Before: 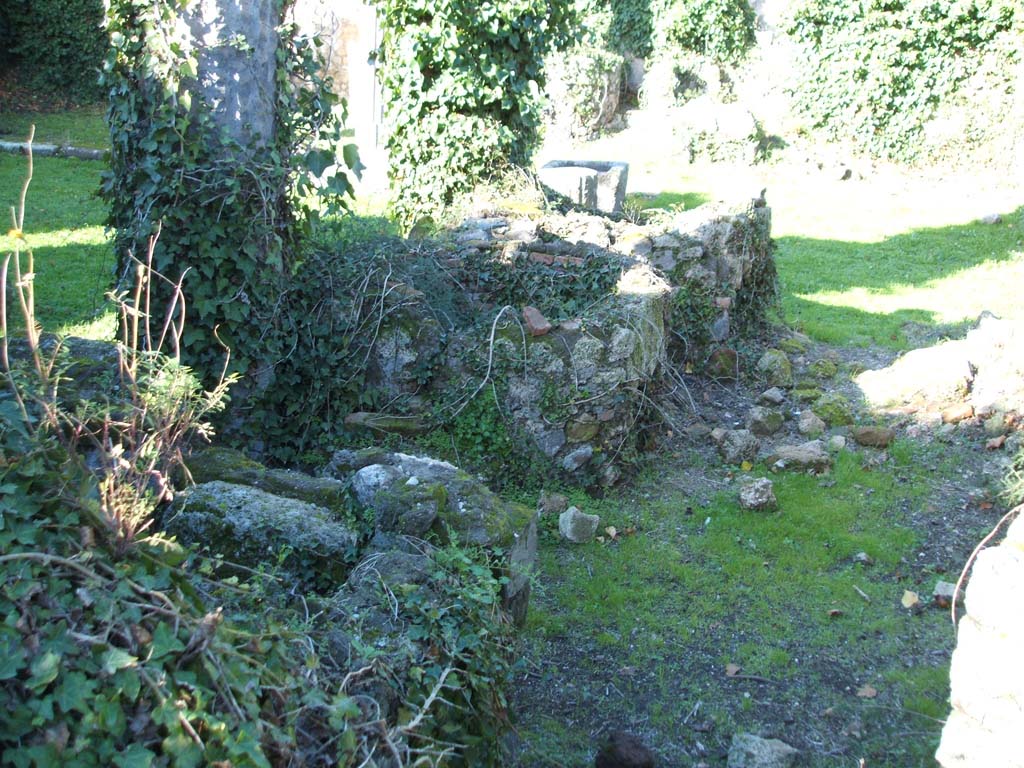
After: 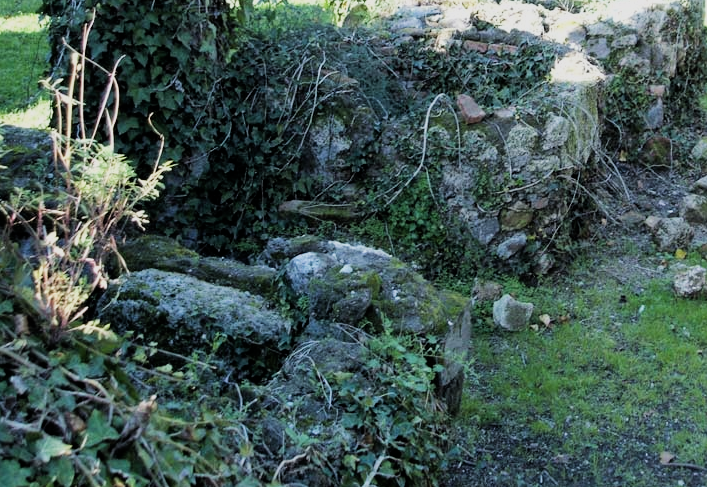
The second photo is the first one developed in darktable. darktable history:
crop: left 6.519%, top 27.641%, right 24.344%, bottom 8.859%
tone equalizer: edges refinement/feathering 500, mask exposure compensation -1.57 EV, preserve details no
filmic rgb: black relative exposure -5.12 EV, white relative exposure 4 EV, hardness 2.89, contrast 1.297, highlights saturation mix -30.64%
